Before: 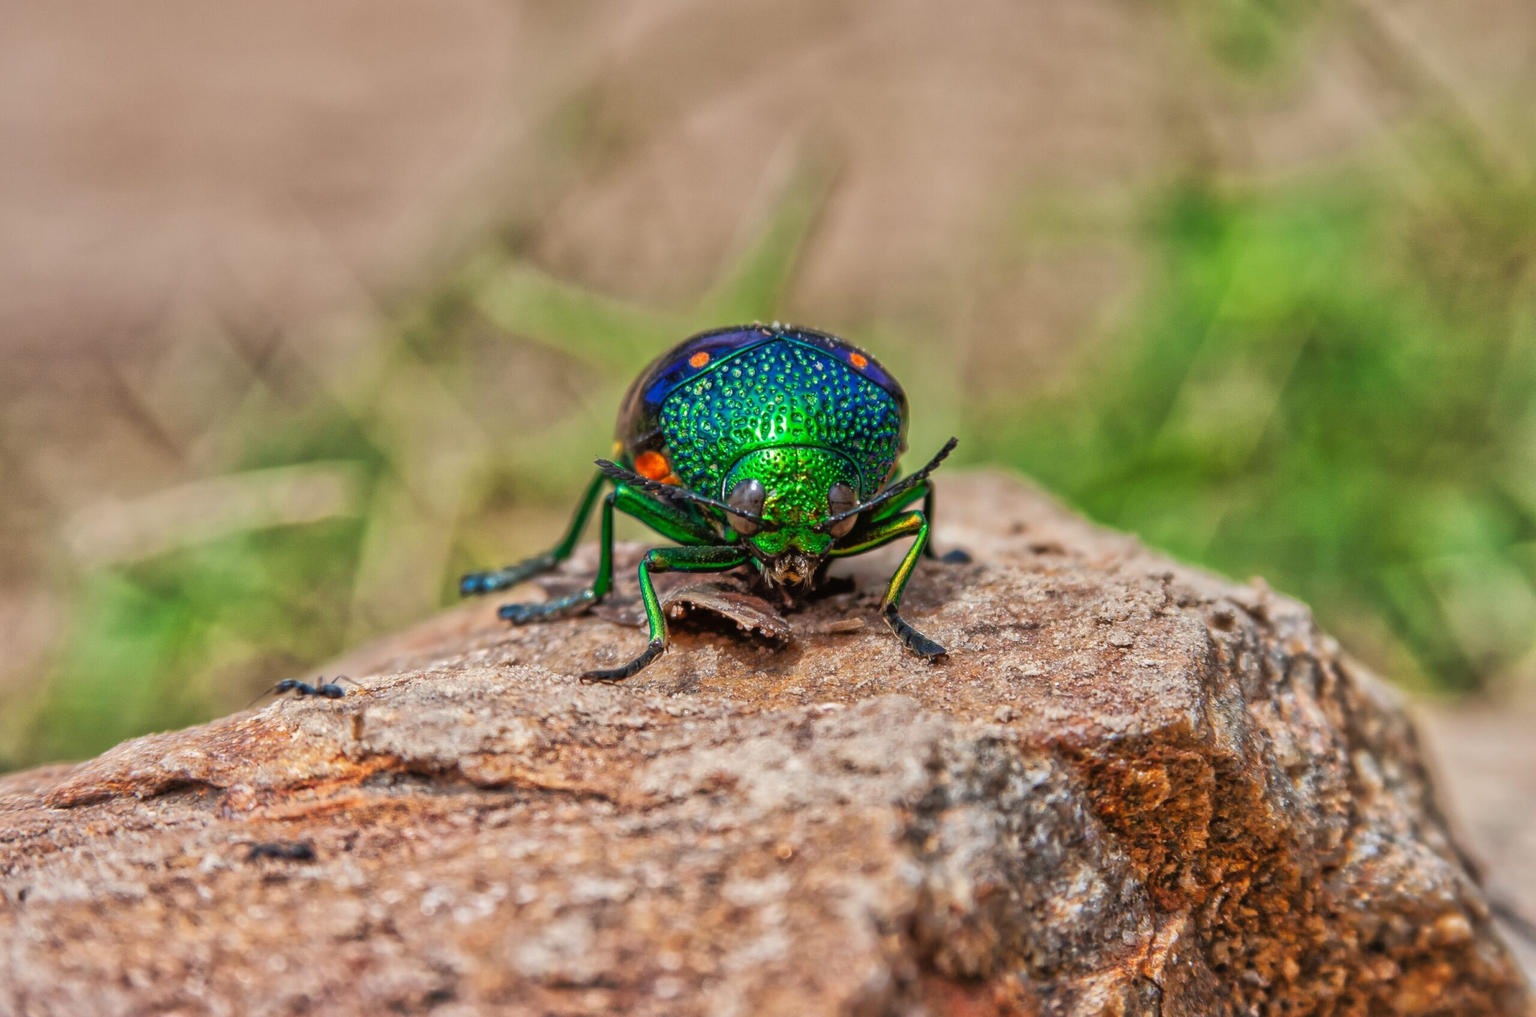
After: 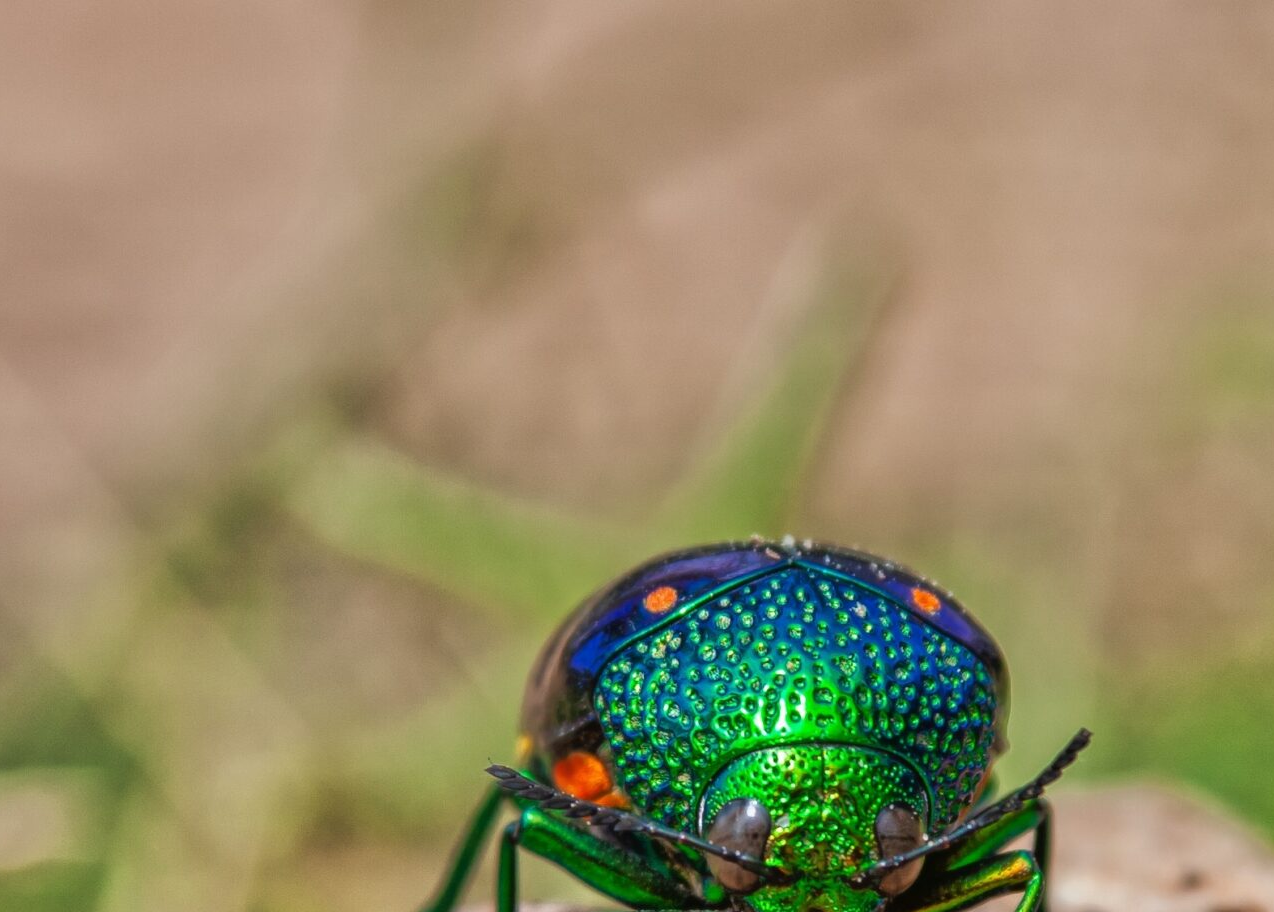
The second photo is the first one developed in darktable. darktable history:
crop: left 19.765%, right 30.453%, bottom 46.184%
